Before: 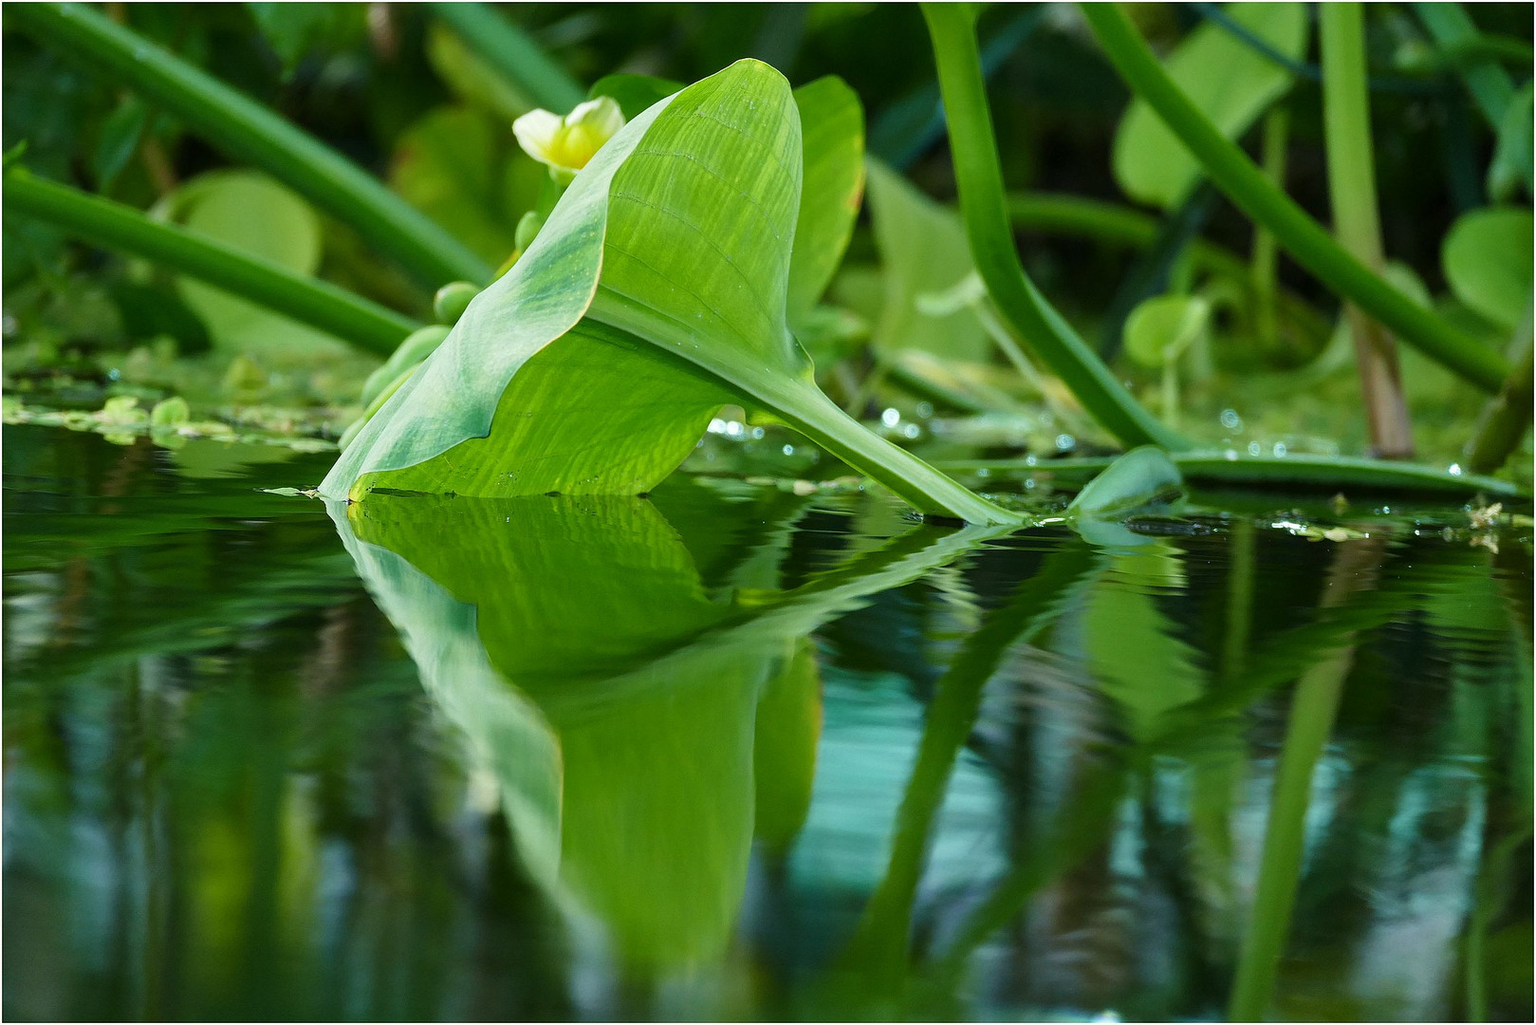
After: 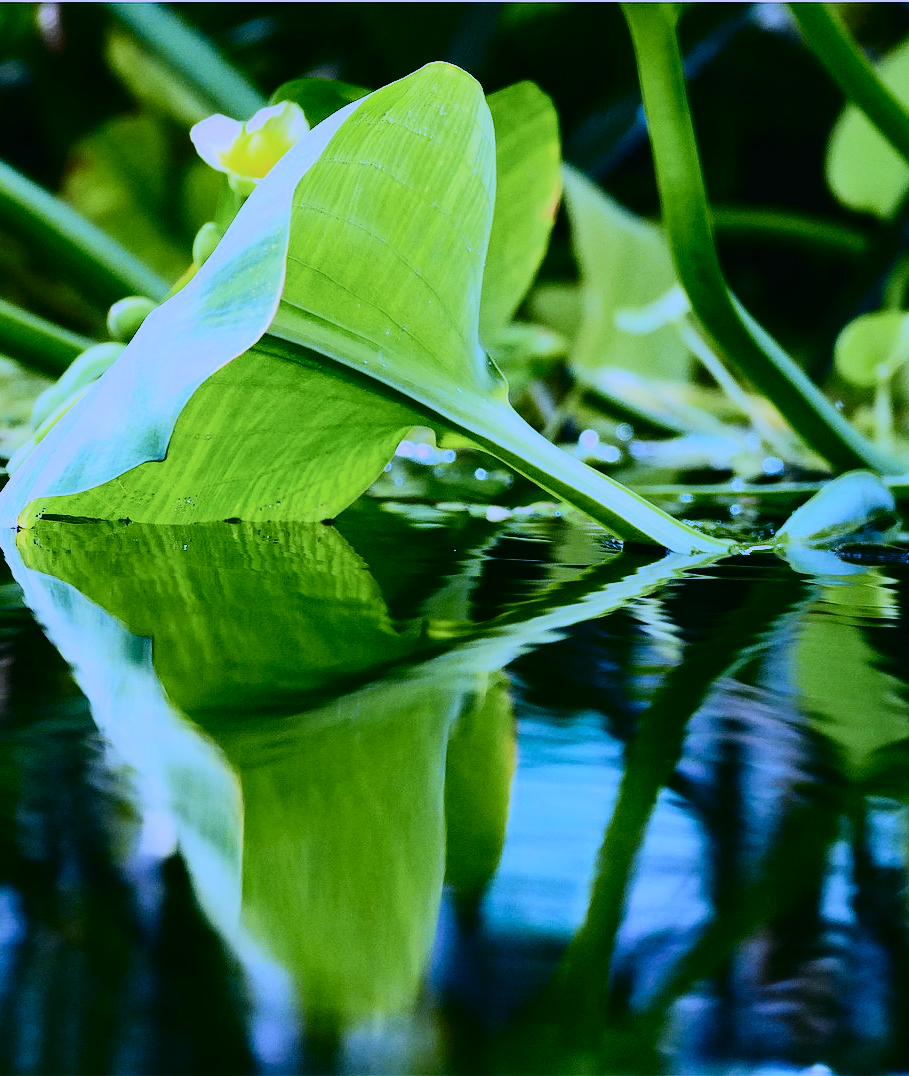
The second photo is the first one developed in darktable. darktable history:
tone curve: curves: ch0 [(0, 0.017) (0.091, 0.046) (0.298, 0.287) (0.439, 0.482) (0.64, 0.729) (0.785, 0.817) (0.995, 0.917)]; ch1 [(0, 0) (0.384, 0.365) (0.463, 0.447) (0.486, 0.474) (0.503, 0.497) (0.526, 0.52) (0.555, 0.564) (0.578, 0.595) (0.638, 0.644) (0.766, 0.773) (1, 1)]; ch2 [(0, 0) (0.374, 0.344) (0.449, 0.434) (0.501, 0.501) (0.528, 0.519) (0.569, 0.589) (0.61, 0.646) (0.666, 0.688) (1, 1)], color space Lab, independent channels, preserve colors none
filmic rgb: black relative exposure -7.48 EV, white relative exposure 4.83 EV, hardness 3.4, color science v6 (2022)
crop: left 21.674%, right 22.086%
white balance: red 0.98, blue 1.61
contrast brightness saturation: contrast 0.28
